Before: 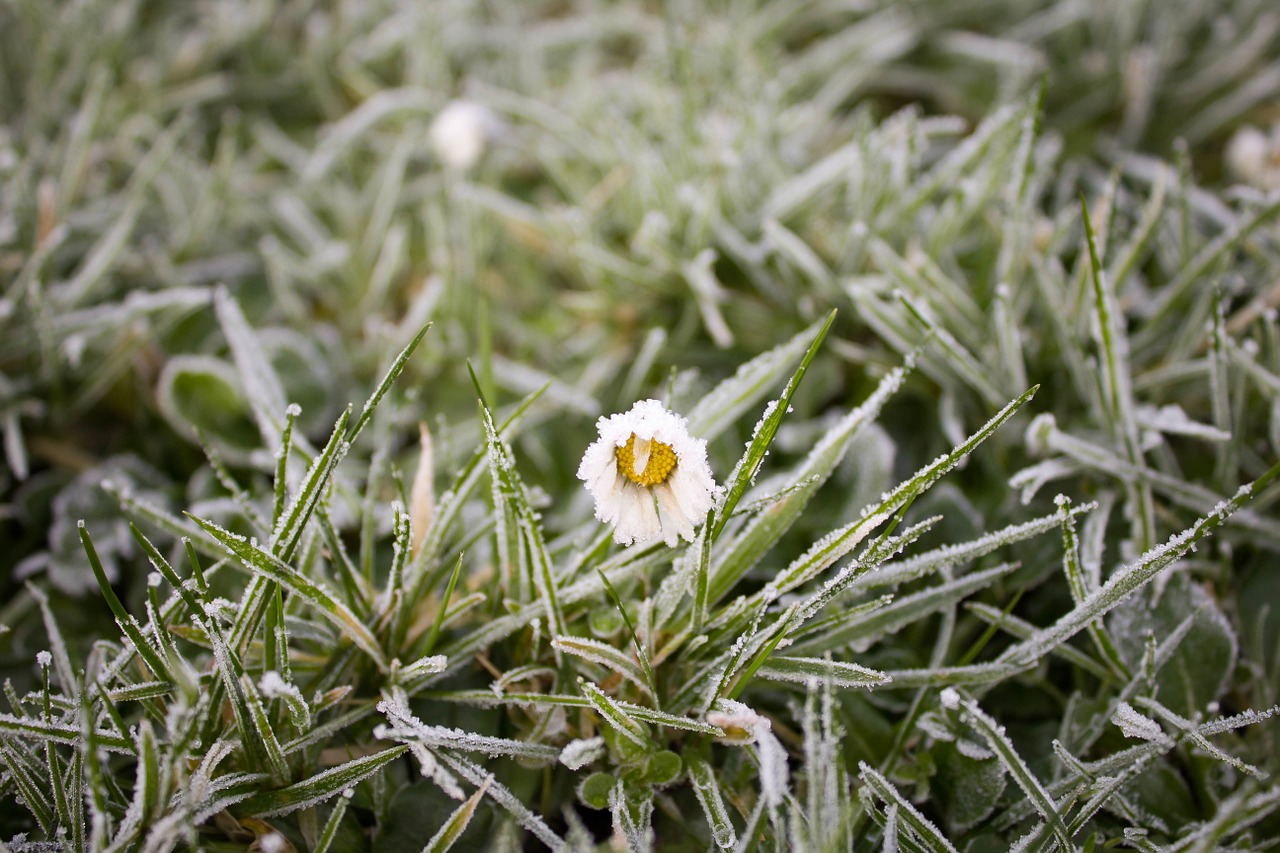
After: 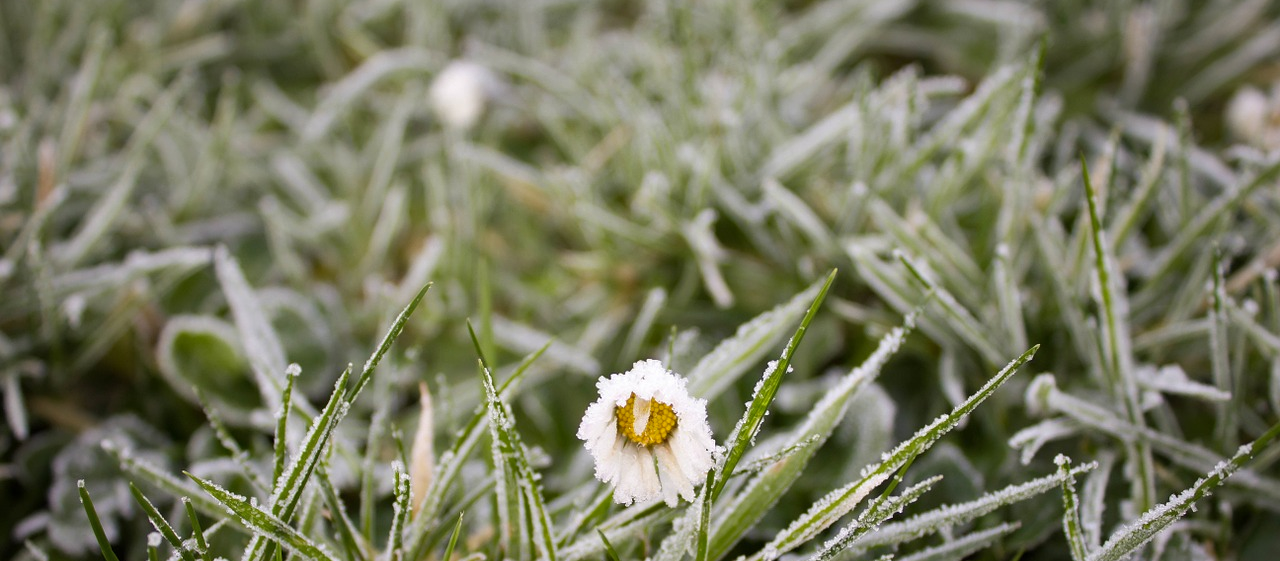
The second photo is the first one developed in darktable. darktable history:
shadows and highlights: shadows 17.53, highlights -83.27, soften with gaussian
crop and rotate: top 4.817%, bottom 29.402%
